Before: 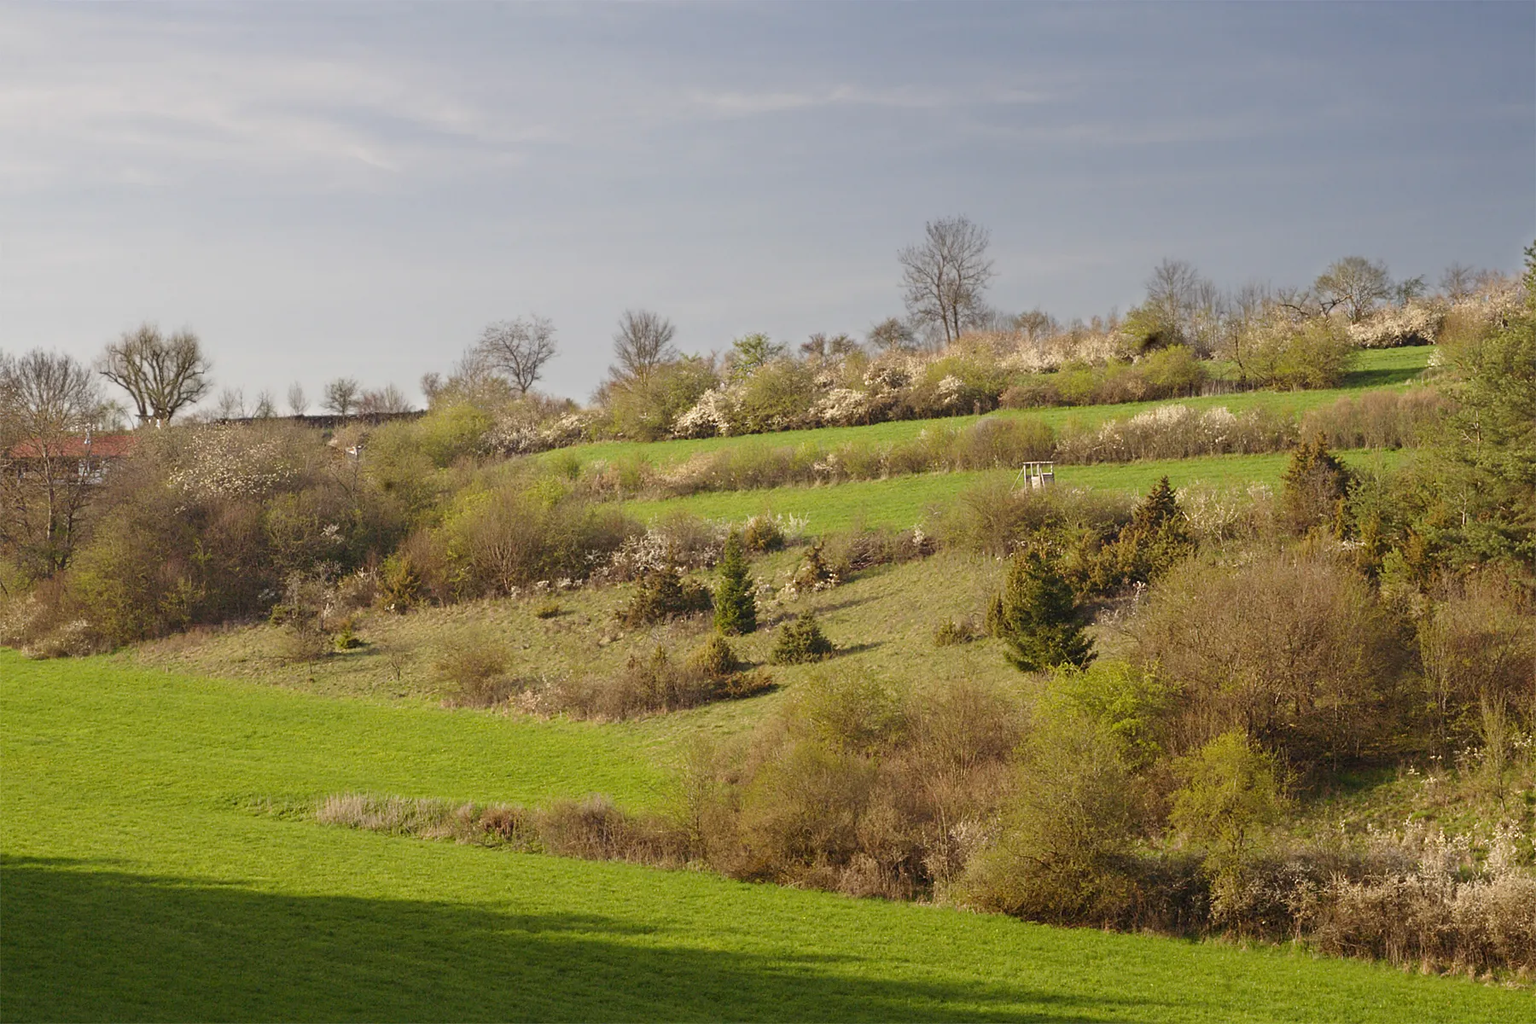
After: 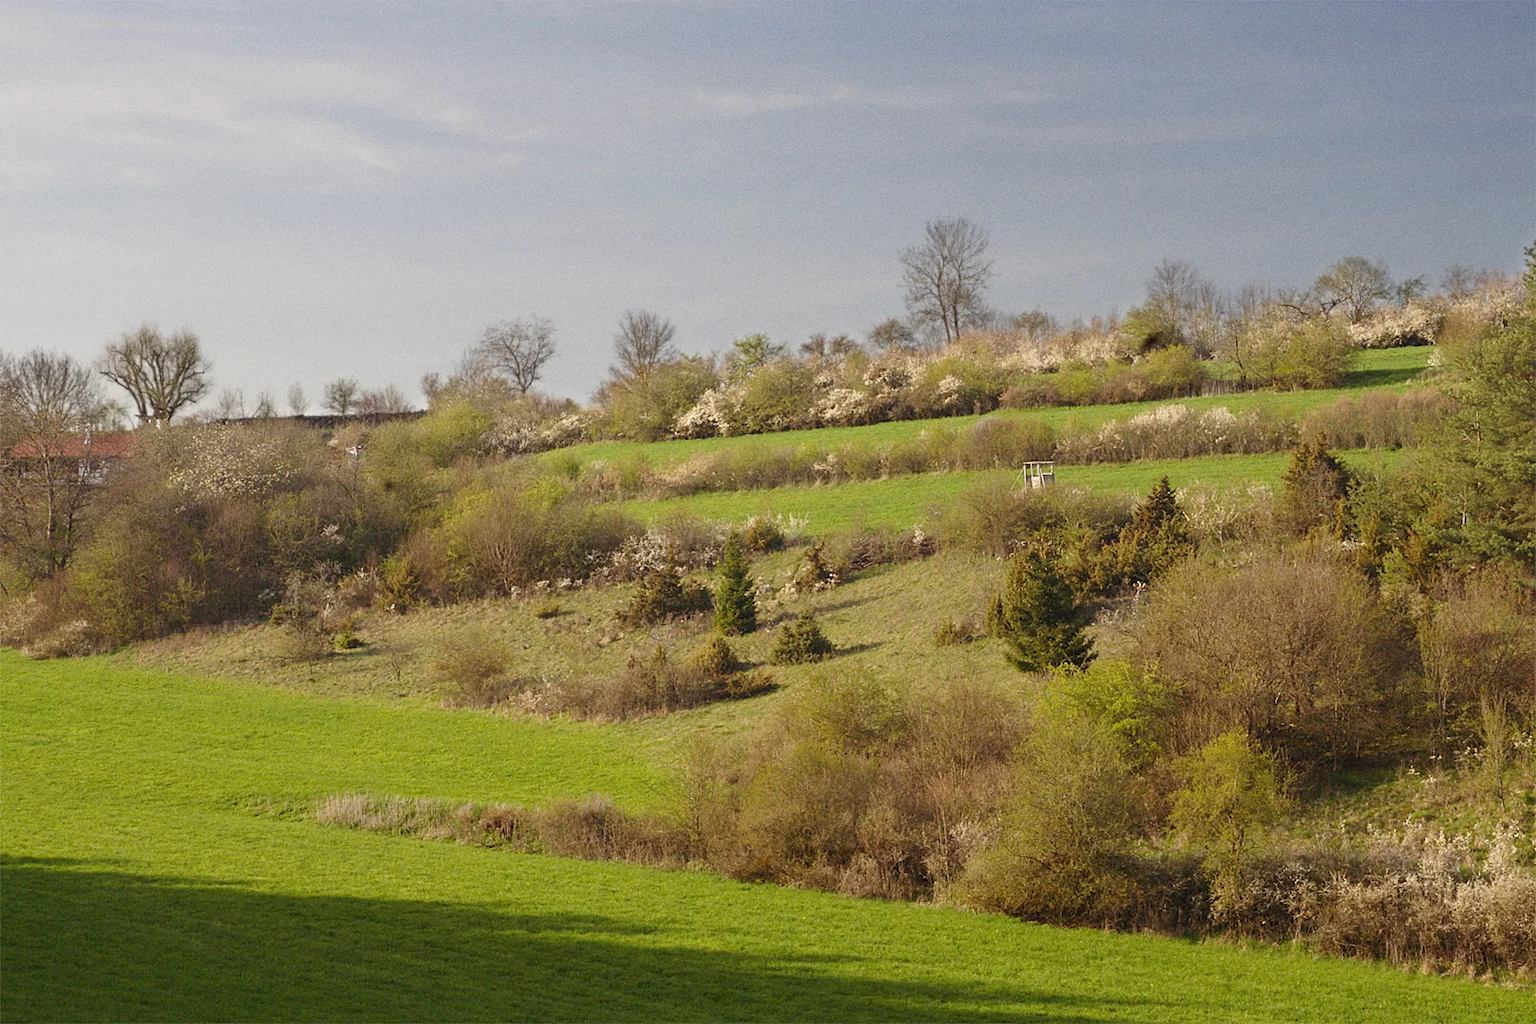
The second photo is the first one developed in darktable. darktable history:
bloom: size 9%, threshold 100%, strength 7%
grain: coarseness 0.09 ISO
